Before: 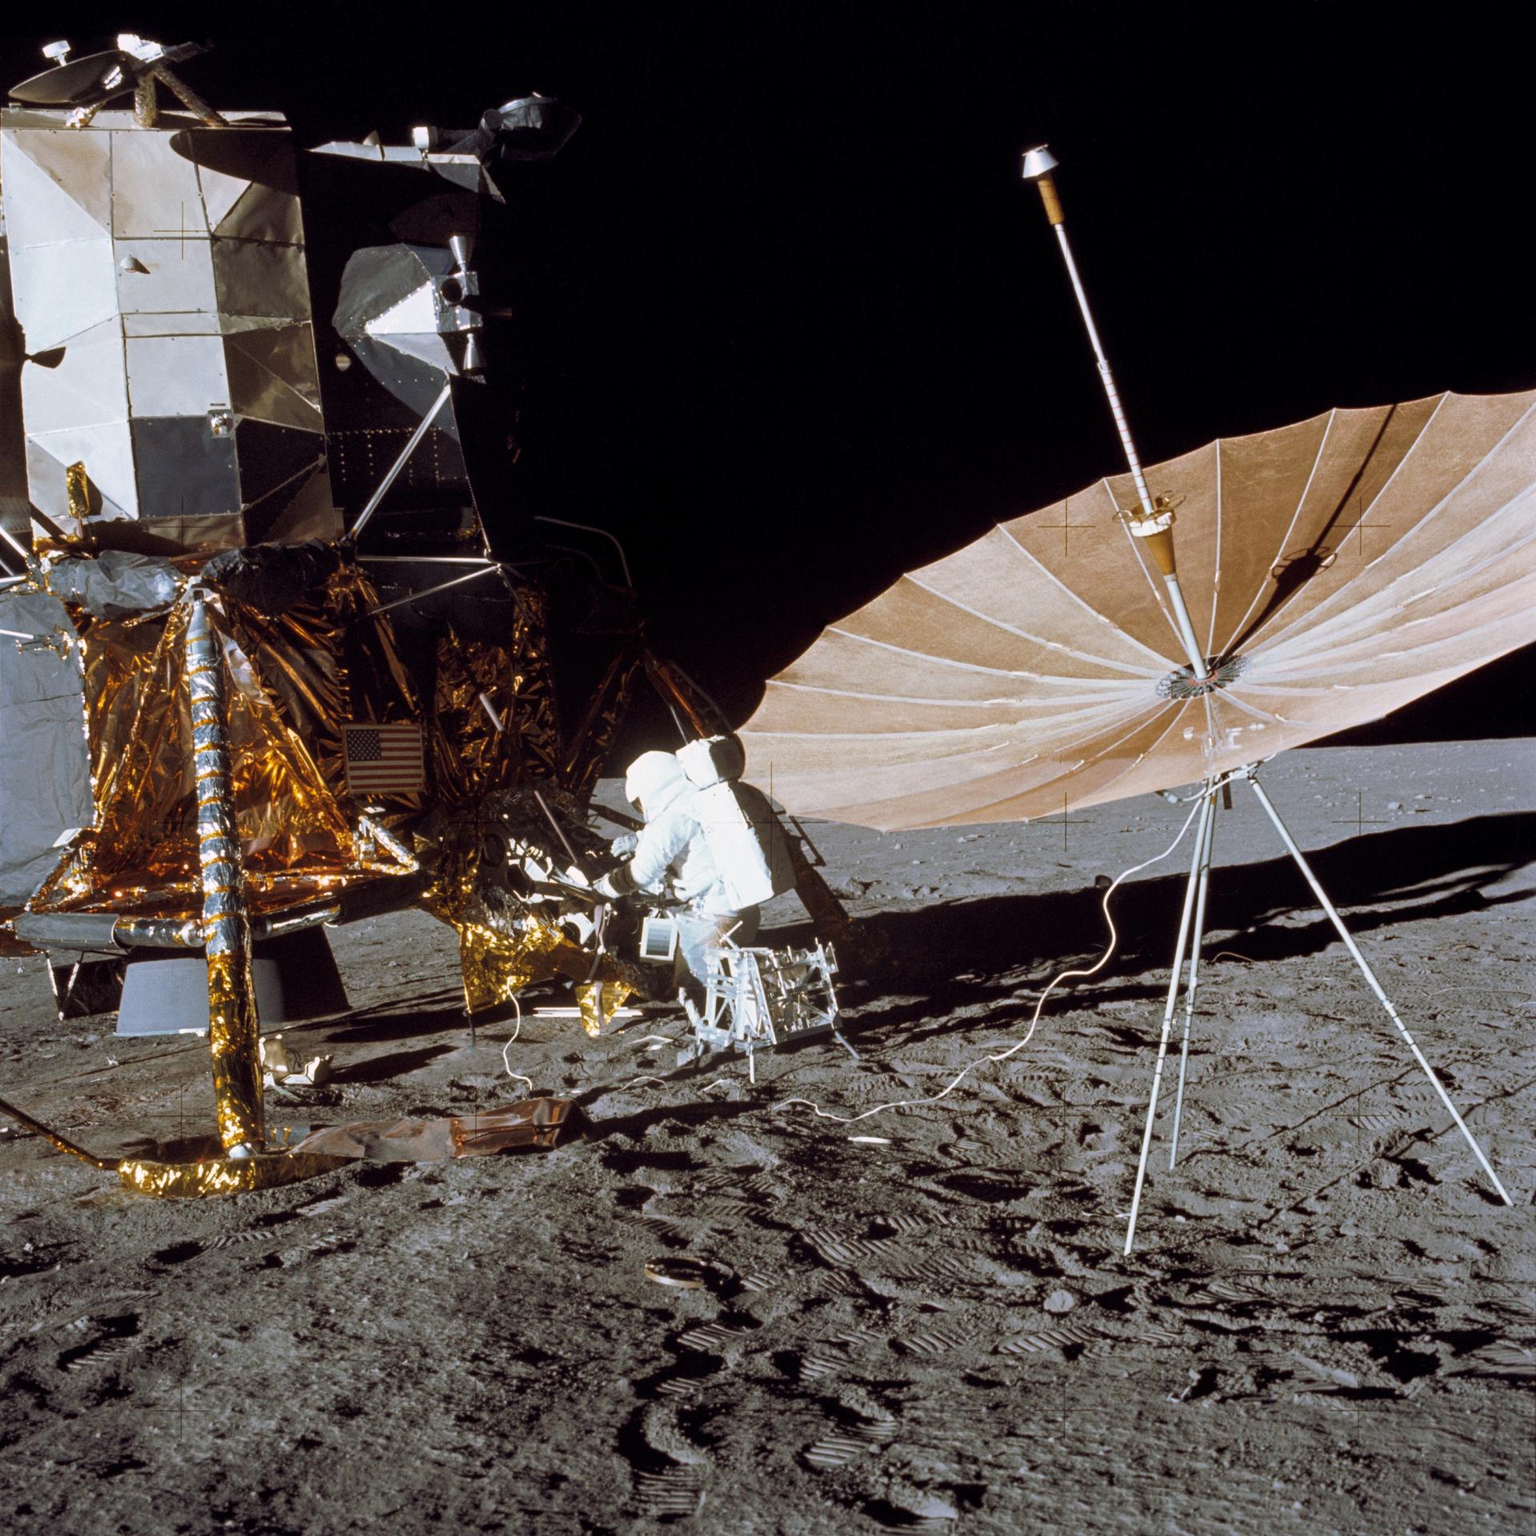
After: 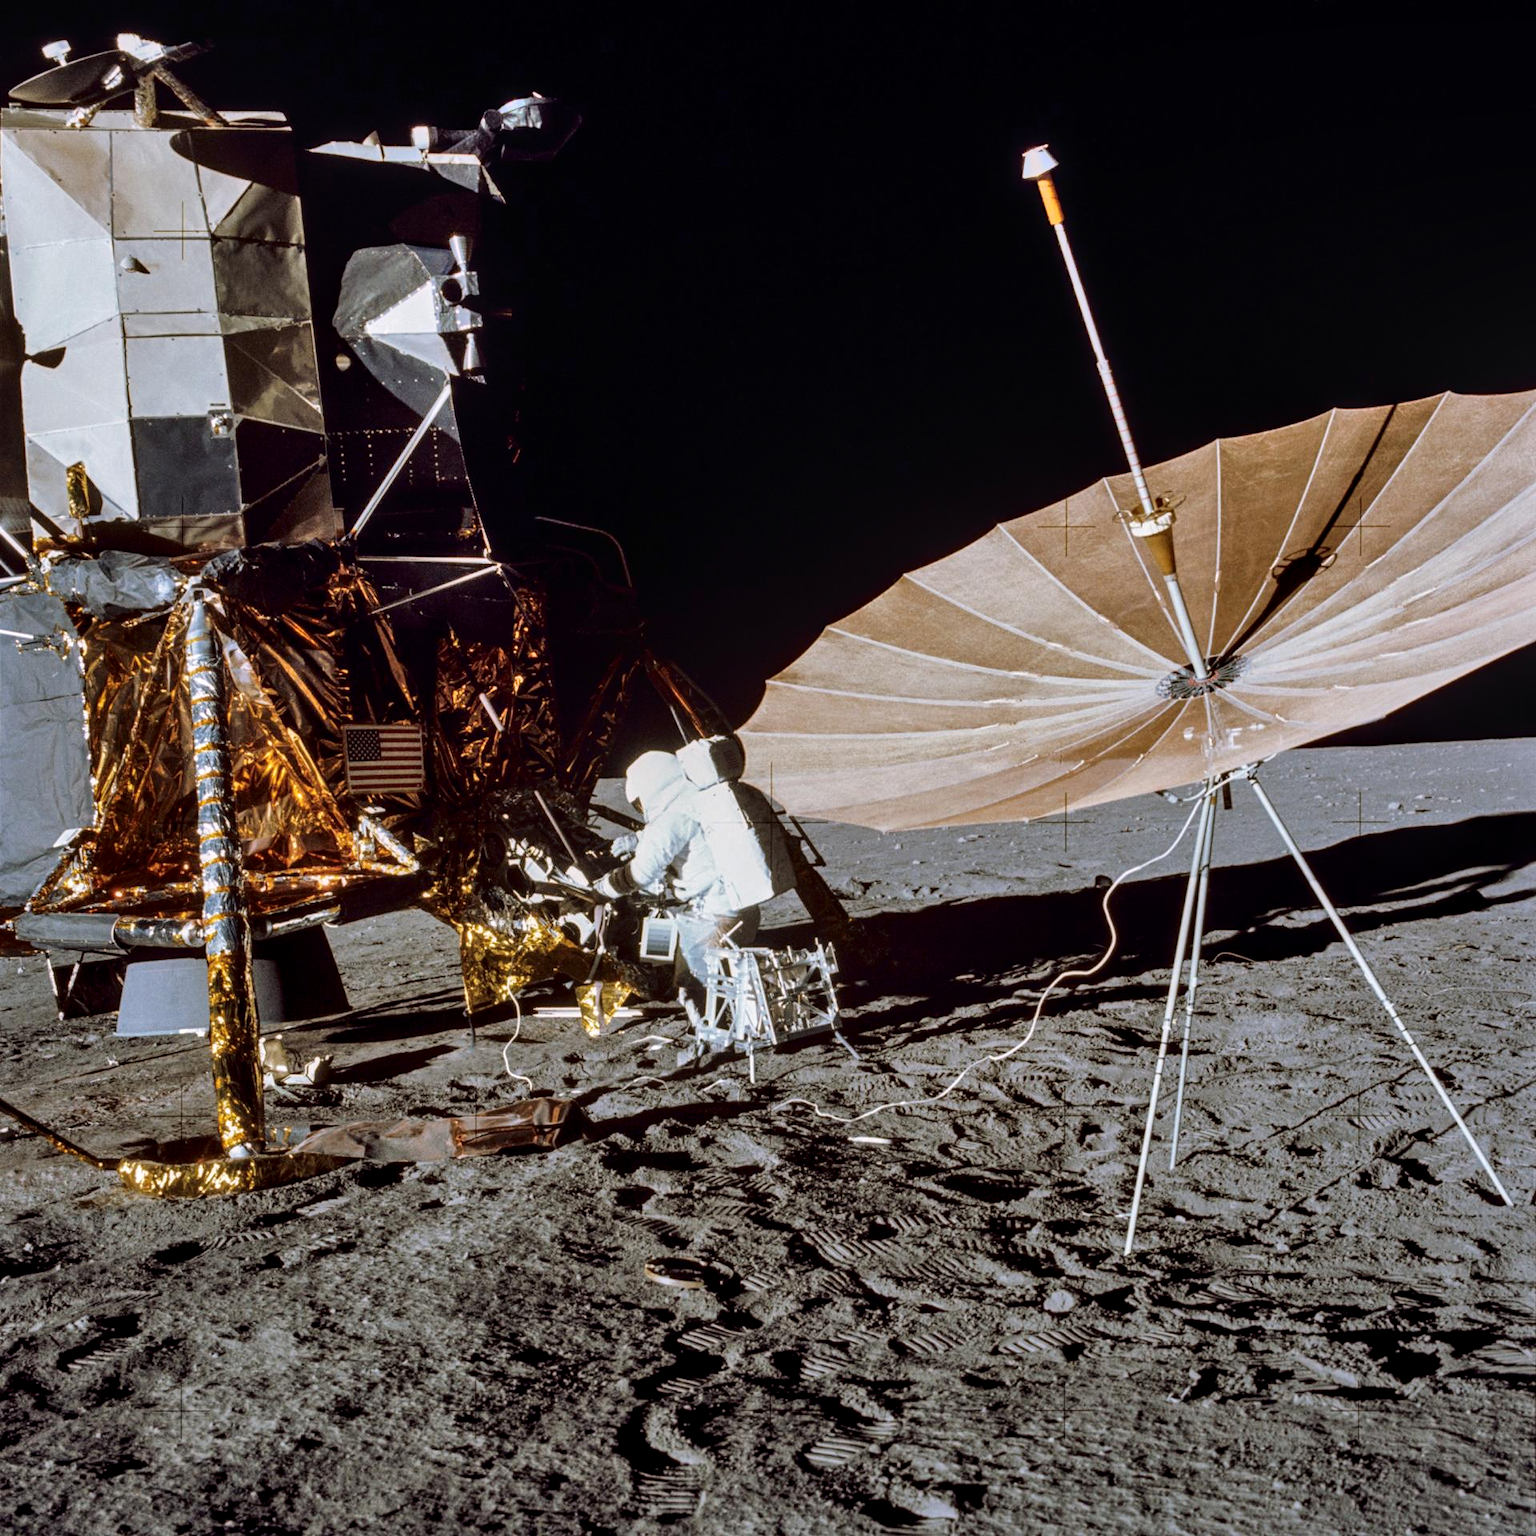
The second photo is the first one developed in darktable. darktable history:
fill light: exposure -2 EV, width 8.6
local contrast: on, module defaults
shadows and highlights: white point adjustment 0.05, highlights color adjustment 55.9%, soften with gaussian
